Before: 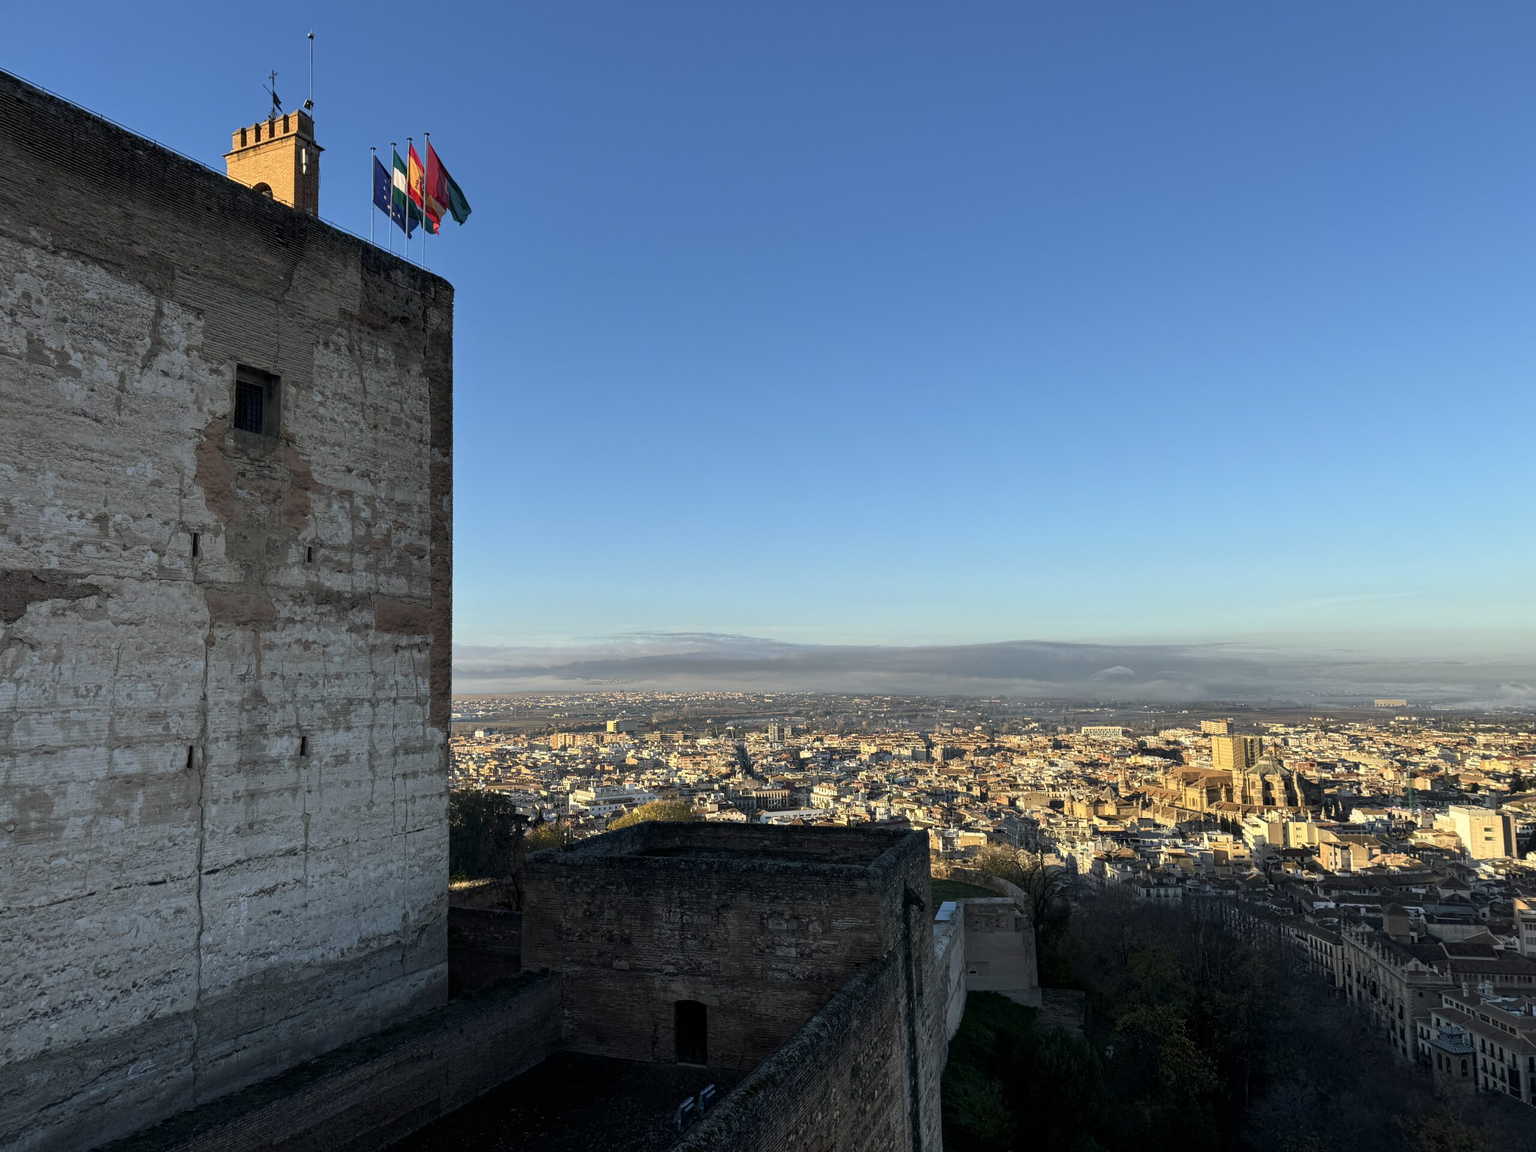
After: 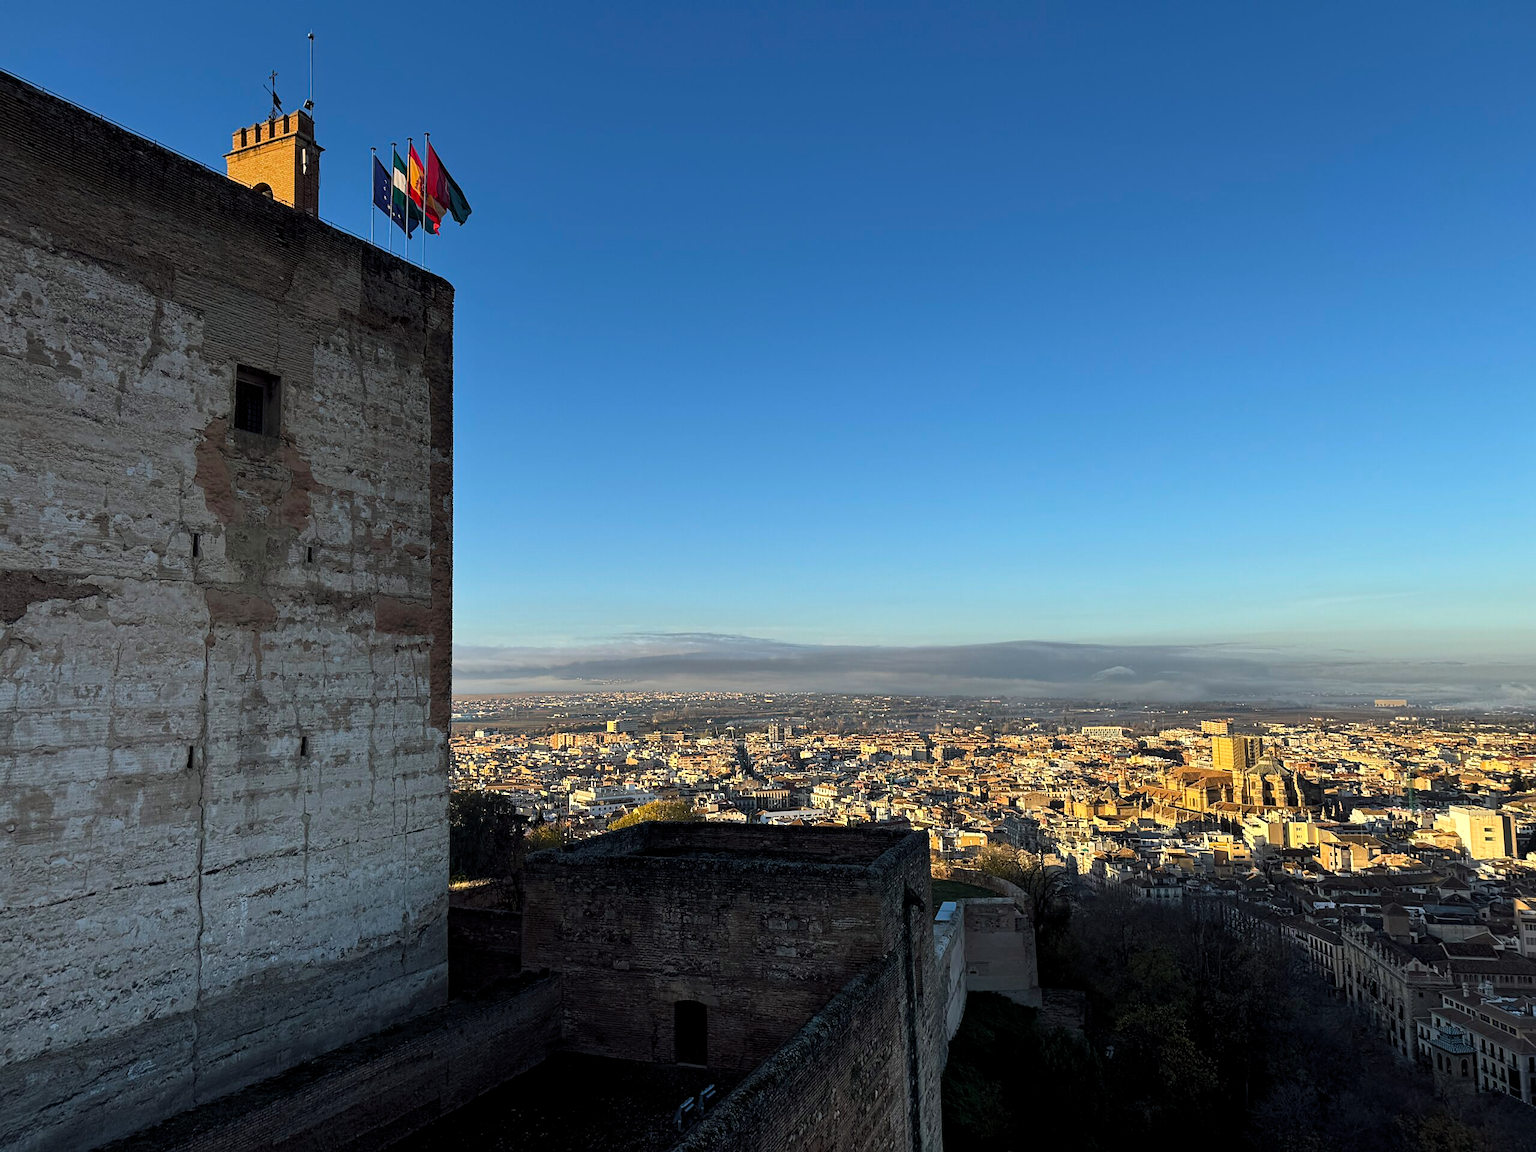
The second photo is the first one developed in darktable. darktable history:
levels: levels [0.016, 0.492, 0.969]
graduated density: on, module defaults
color balance: lift [1, 1, 0.999, 1.001], gamma [1, 1.003, 1.005, 0.995], gain [1, 0.992, 0.988, 1.012], contrast 5%, output saturation 110%
sharpen: radius 1.864, amount 0.398, threshold 1.271
